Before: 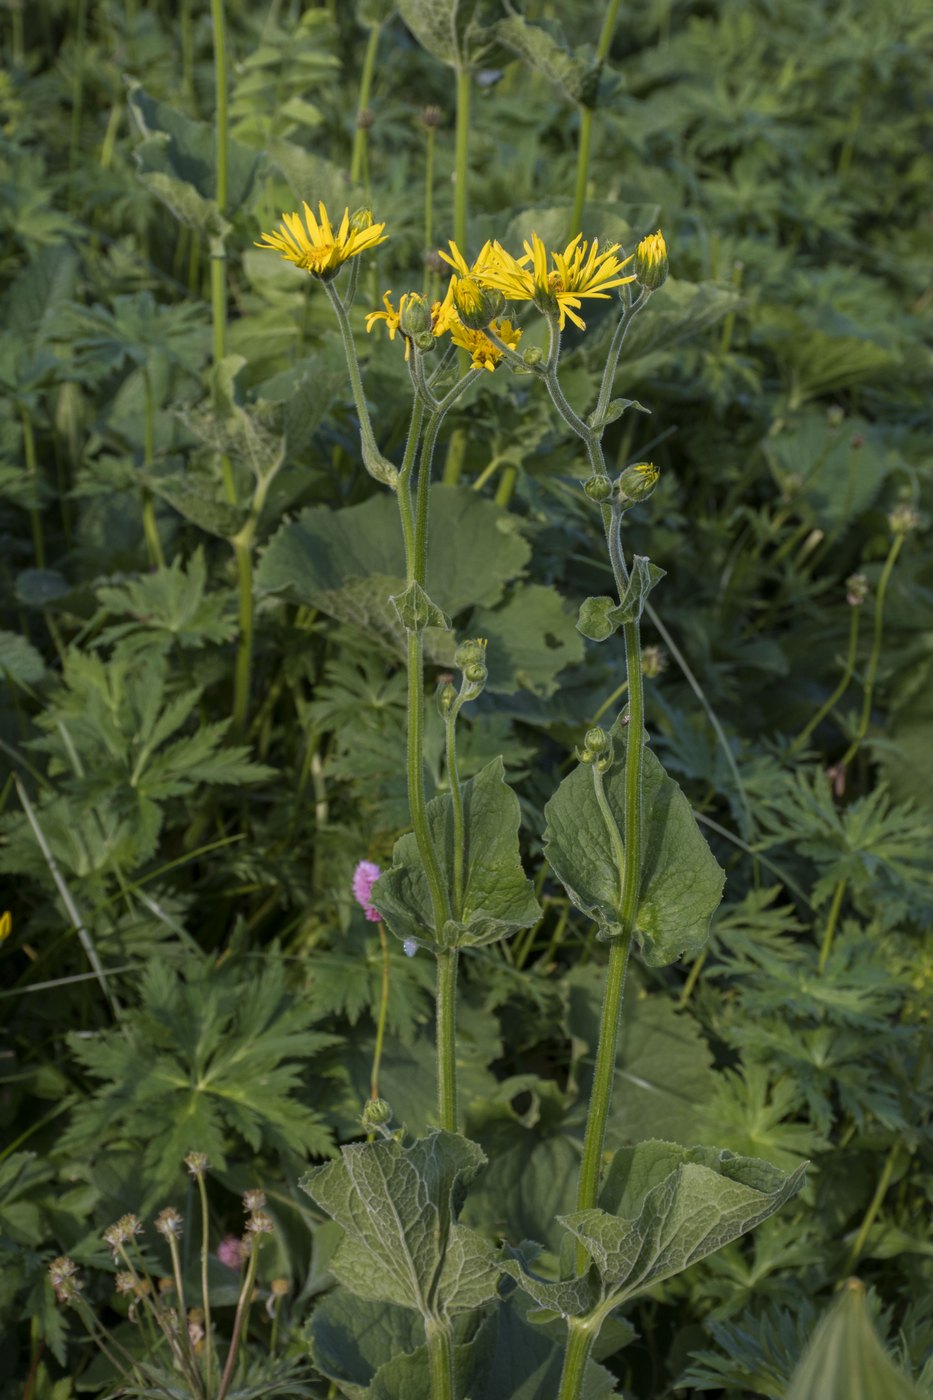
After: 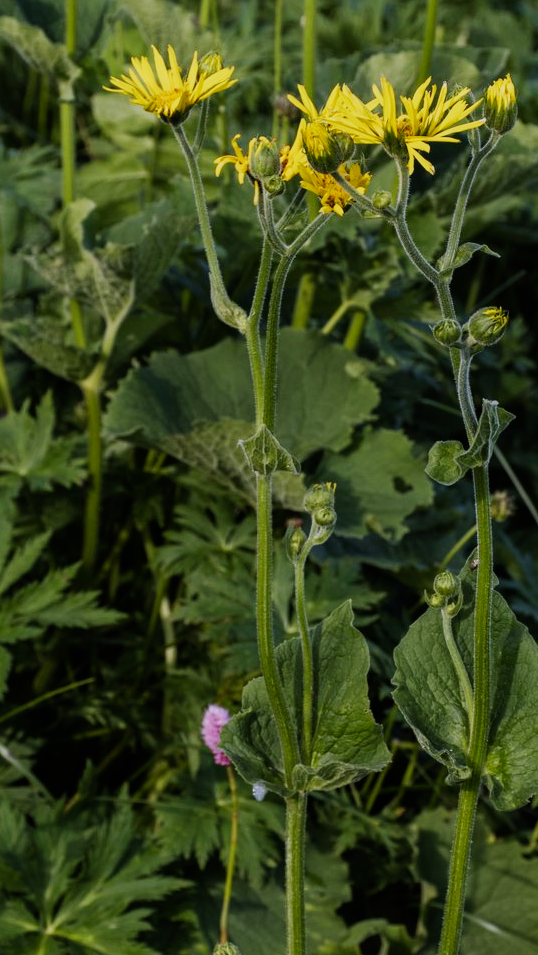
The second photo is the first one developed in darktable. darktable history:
crop: left 16.202%, top 11.208%, right 26.045%, bottom 20.557%
sigmoid: contrast 1.8, skew -0.2, preserve hue 0%, red attenuation 0.1, red rotation 0.035, green attenuation 0.1, green rotation -0.017, blue attenuation 0.15, blue rotation -0.052, base primaries Rec2020
